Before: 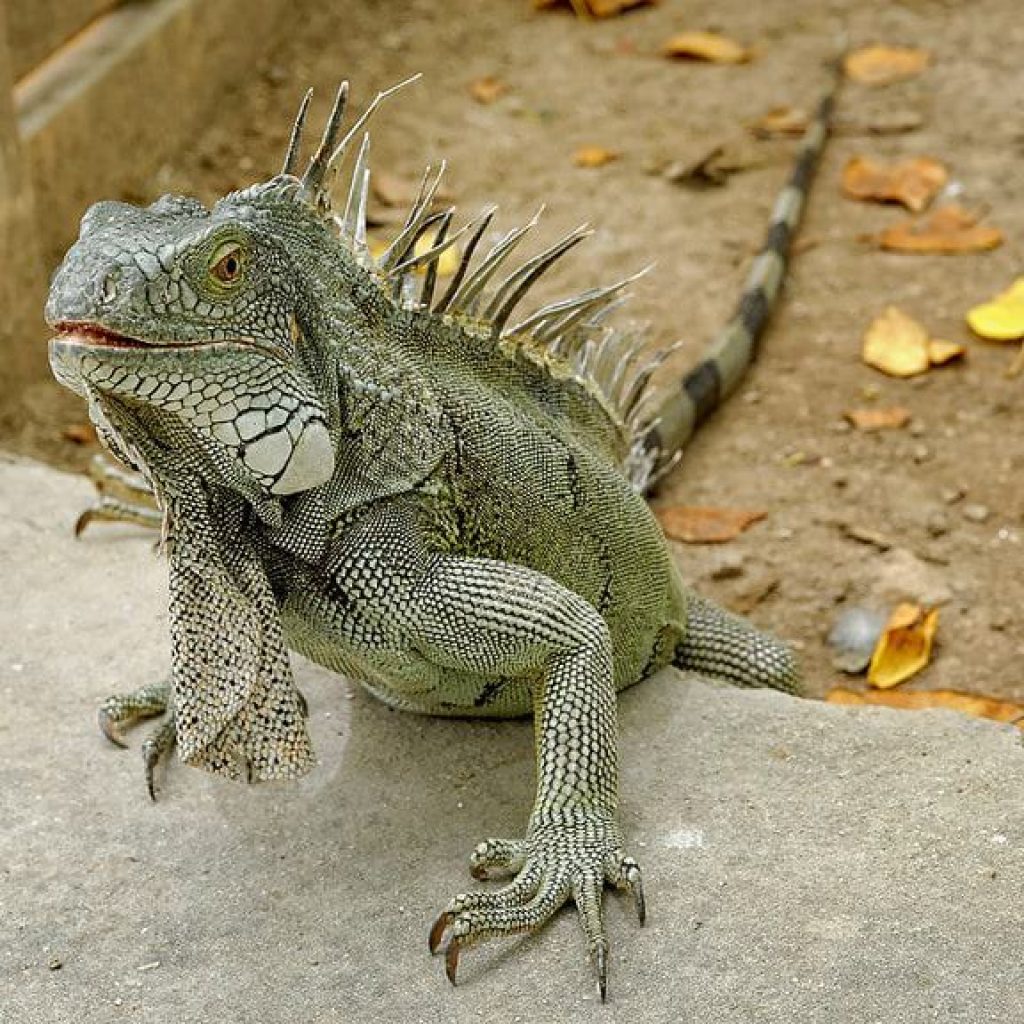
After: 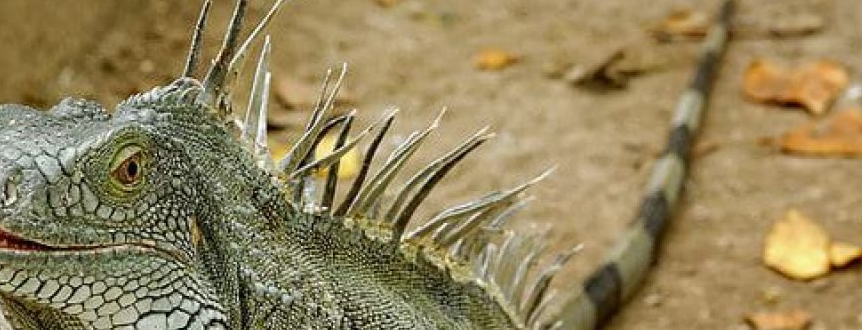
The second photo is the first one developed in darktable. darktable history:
crop and rotate: left 9.713%, top 9.497%, right 6.053%, bottom 58.265%
